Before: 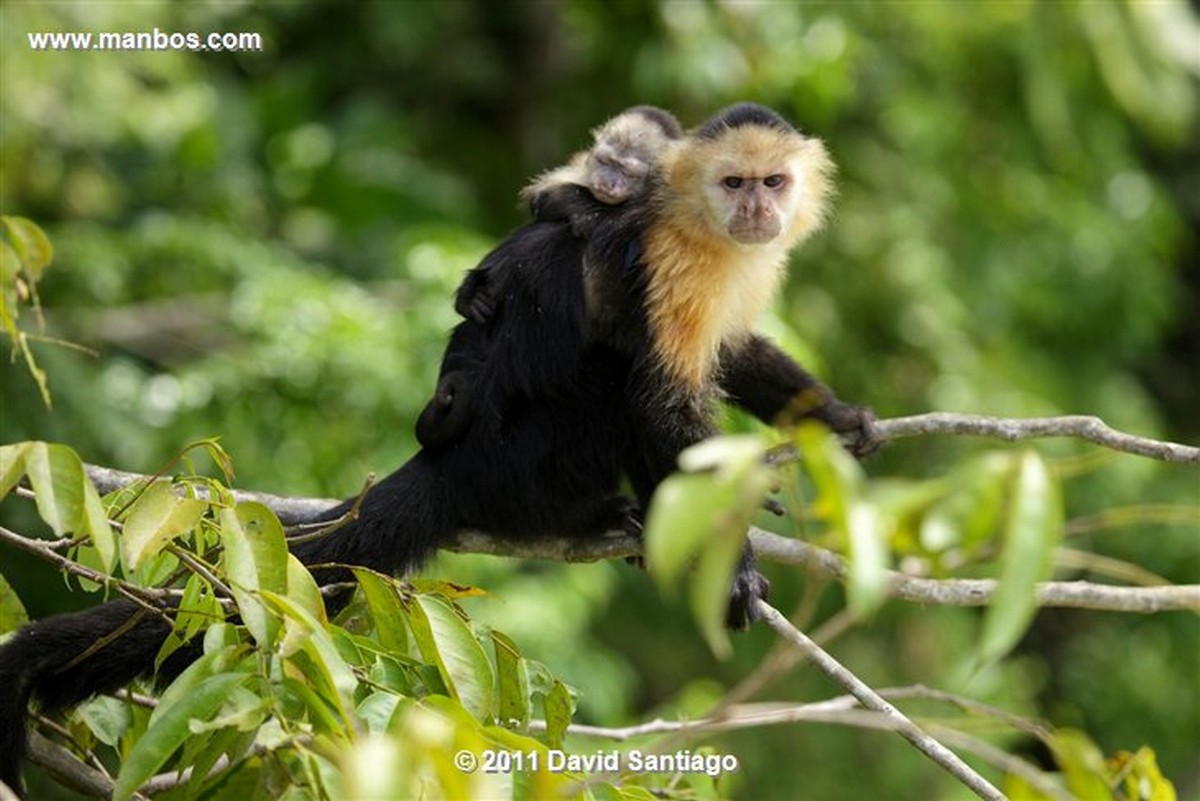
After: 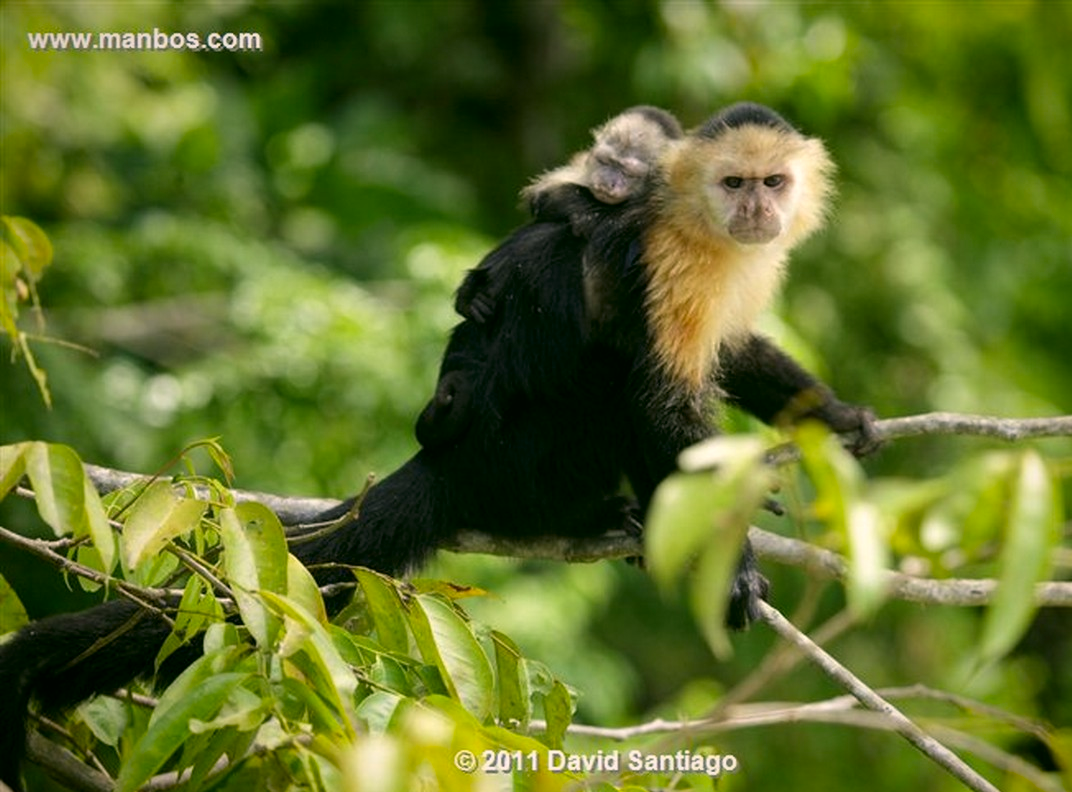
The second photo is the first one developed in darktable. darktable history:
color correction: highlights a* 4.62, highlights b* 4.97, shadows a* -7.58, shadows b* 4.64
crop: right 9.515%, bottom 0.033%
vignetting: fall-off radius 69.27%, saturation 0.375, automatic ratio true, unbound false
